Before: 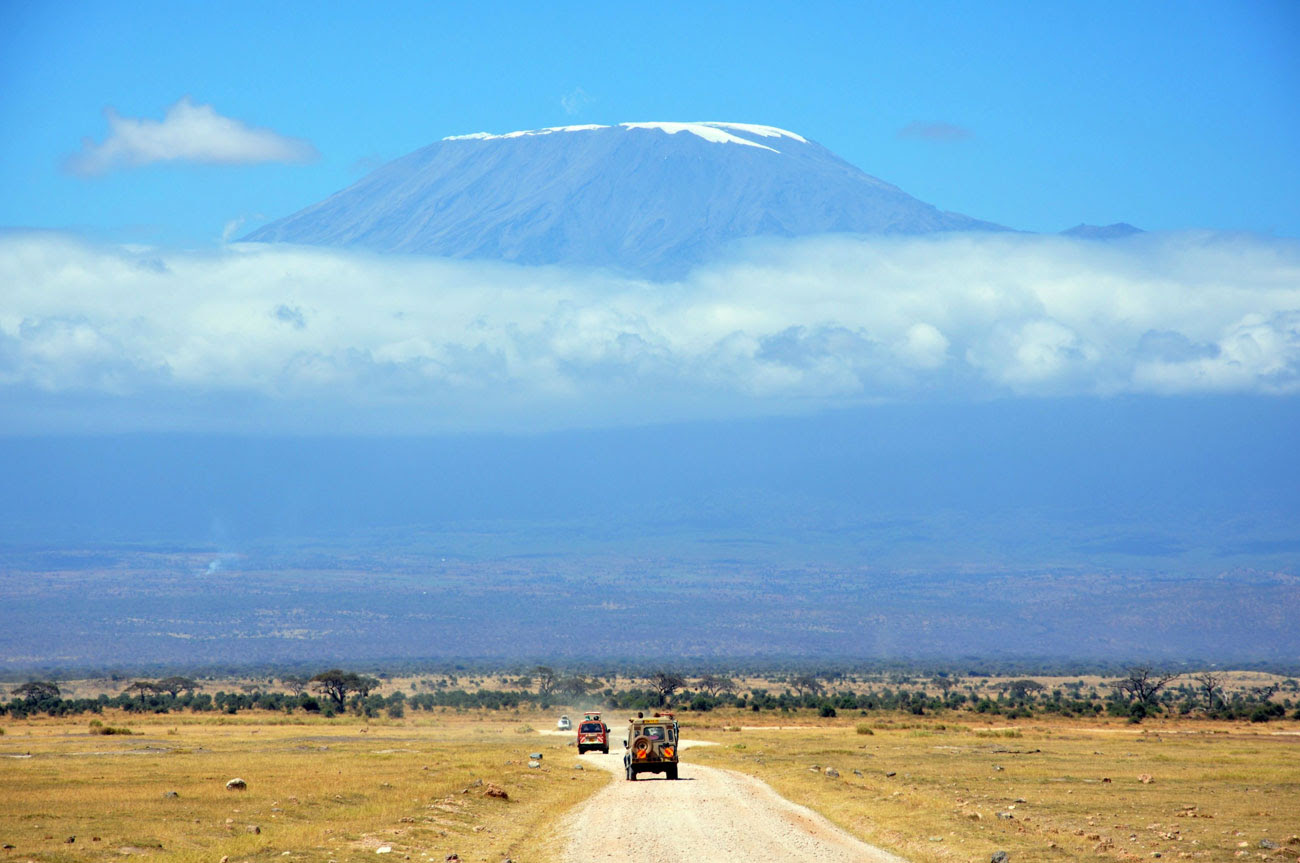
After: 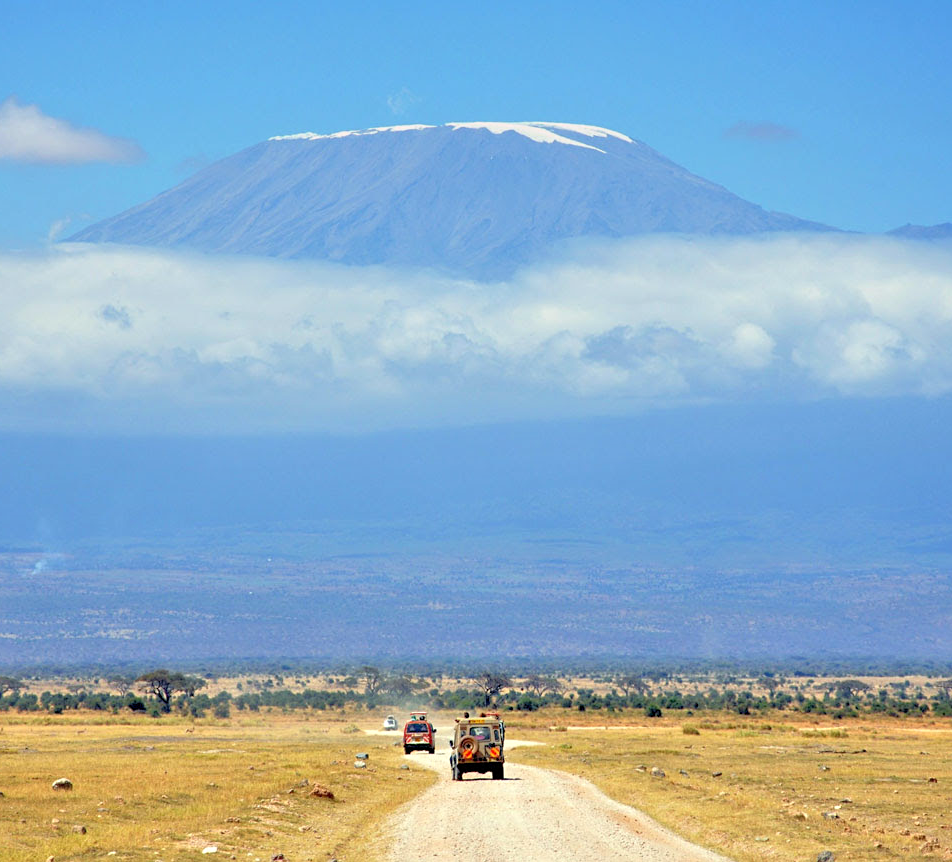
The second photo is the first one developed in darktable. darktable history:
graduated density: density 0.38 EV, hardness 21%, rotation -6.11°, saturation 32%
levels: levels [0, 0.499, 1]
crop: left 13.443%, right 13.31%
sharpen: amount 0.2
tone equalizer: -7 EV 0.15 EV, -6 EV 0.6 EV, -5 EV 1.15 EV, -4 EV 1.33 EV, -3 EV 1.15 EV, -2 EV 0.6 EV, -1 EV 0.15 EV, mask exposure compensation -0.5 EV
